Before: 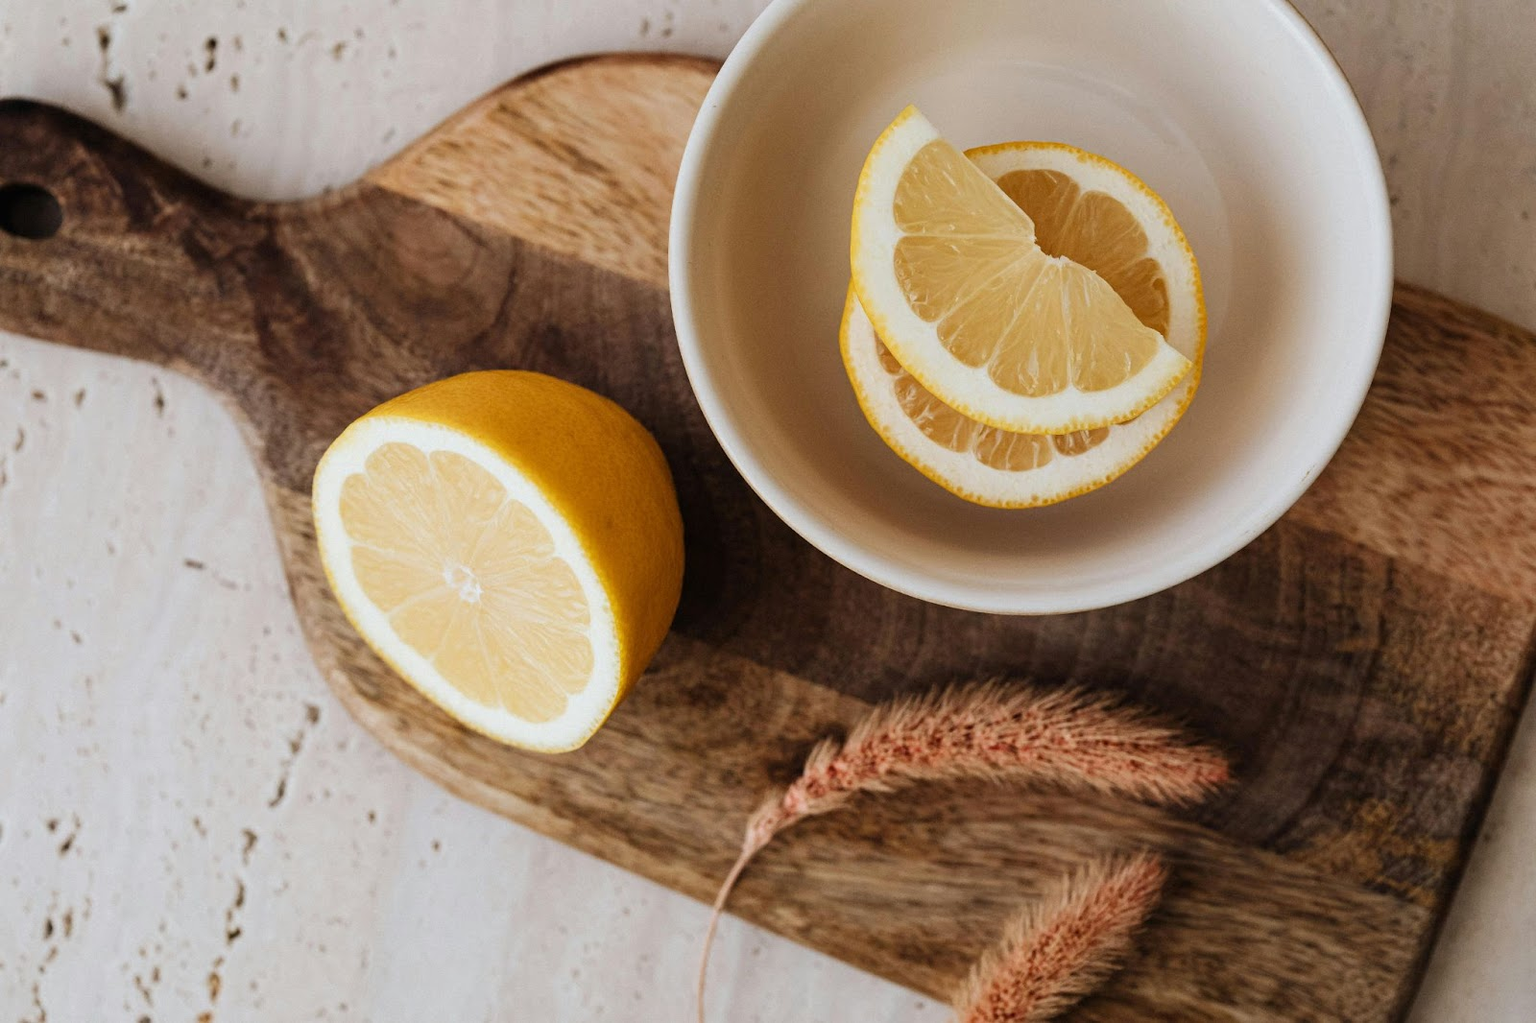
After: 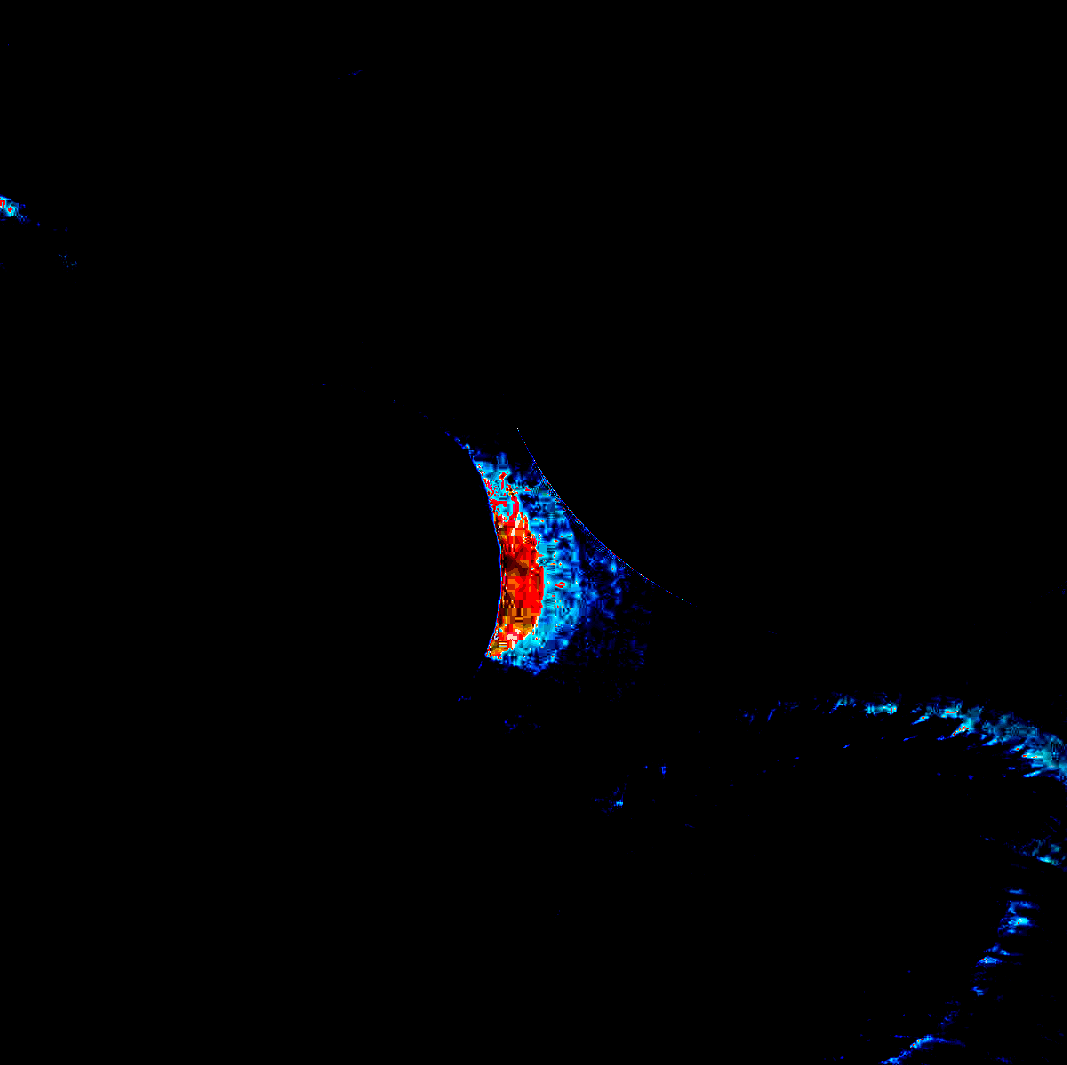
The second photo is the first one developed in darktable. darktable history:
exposure: exposure 7.961 EV, compensate exposure bias true, compensate highlight preservation false
crop and rotate: left 13.423%, right 19.869%
shadows and highlights: low approximation 0.01, soften with gaussian
